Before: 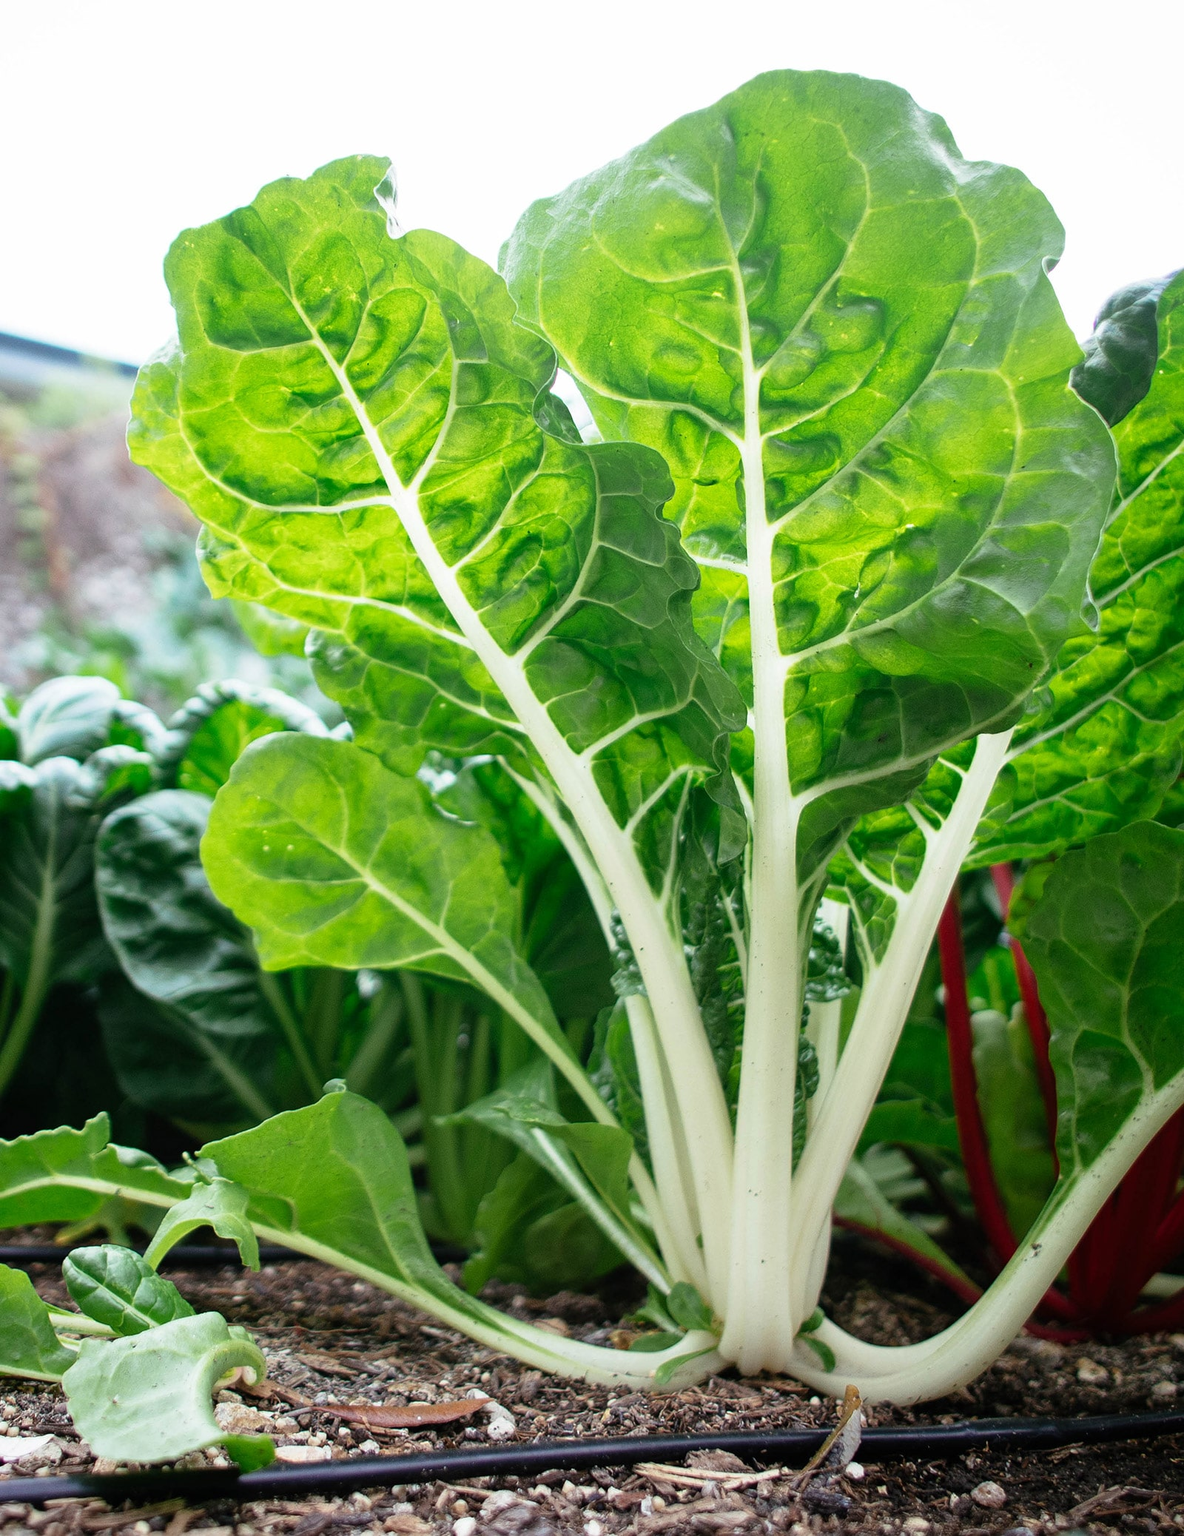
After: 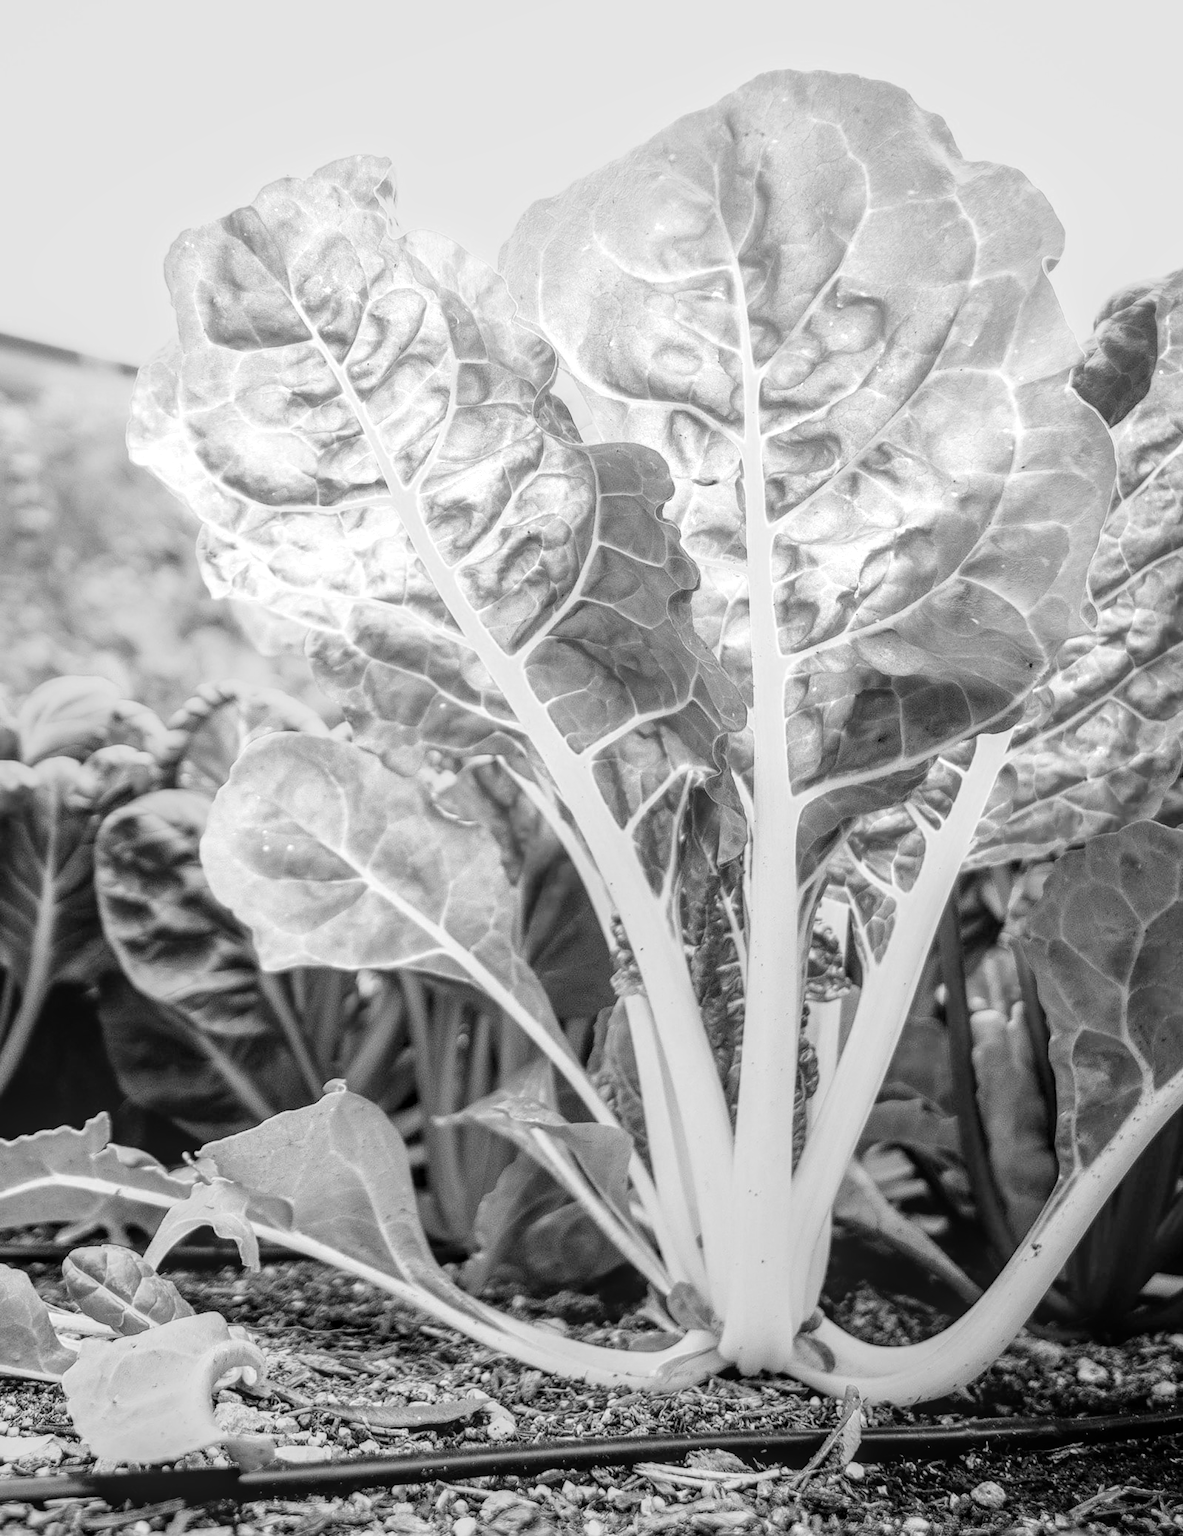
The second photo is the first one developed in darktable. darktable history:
monochrome: a 30.25, b 92.03
local contrast: highlights 0%, shadows 0%, detail 133%
color zones: curves: ch0 [(0, 0.511) (0.143, 0.531) (0.286, 0.56) (0.429, 0.5) (0.571, 0.5) (0.714, 0.5) (0.857, 0.5) (1, 0.5)]; ch1 [(0, 0.525) (0.143, 0.705) (0.286, 0.715) (0.429, 0.35) (0.571, 0.35) (0.714, 0.35) (0.857, 0.4) (1, 0.4)]; ch2 [(0, 0.572) (0.143, 0.512) (0.286, 0.473) (0.429, 0.45) (0.571, 0.5) (0.714, 0.5) (0.857, 0.518) (1, 0.518)]
filmic rgb: black relative exposure -8.42 EV, white relative exposure 4.68 EV, hardness 3.82, color science v6 (2022)
exposure: black level correction 0.001, exposure 0.955 EV, compensate exposure bias true, compensate highlight preservation false
